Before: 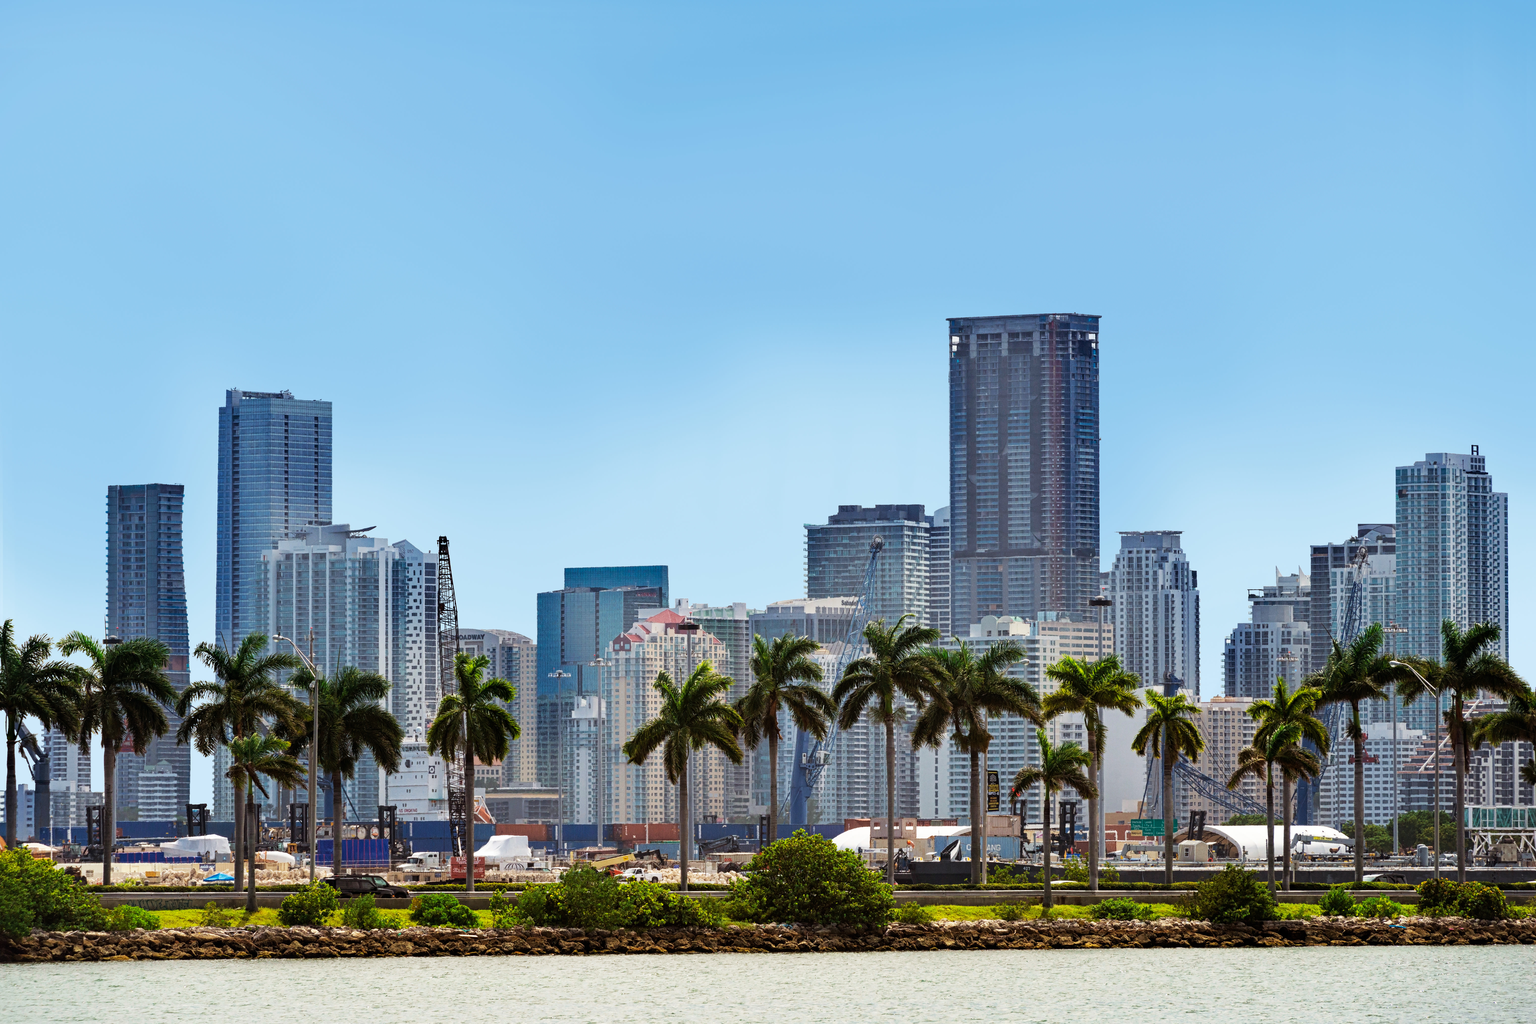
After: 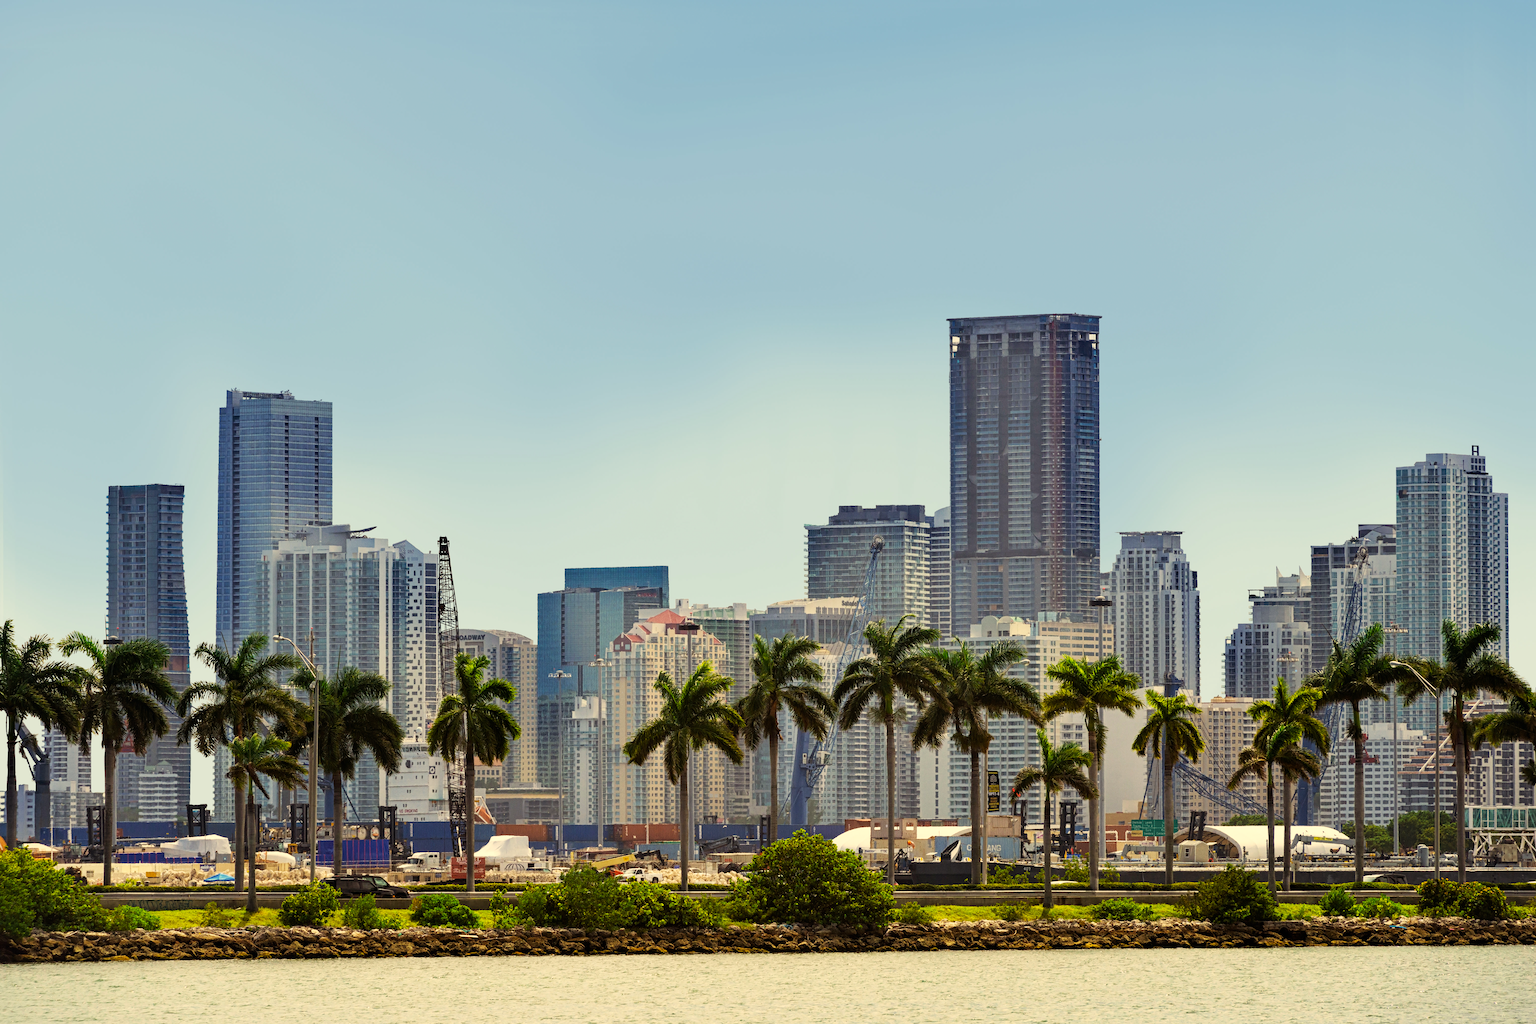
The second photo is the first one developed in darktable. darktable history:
color correction: highlights a* 2.32, highlights b* 23.51
